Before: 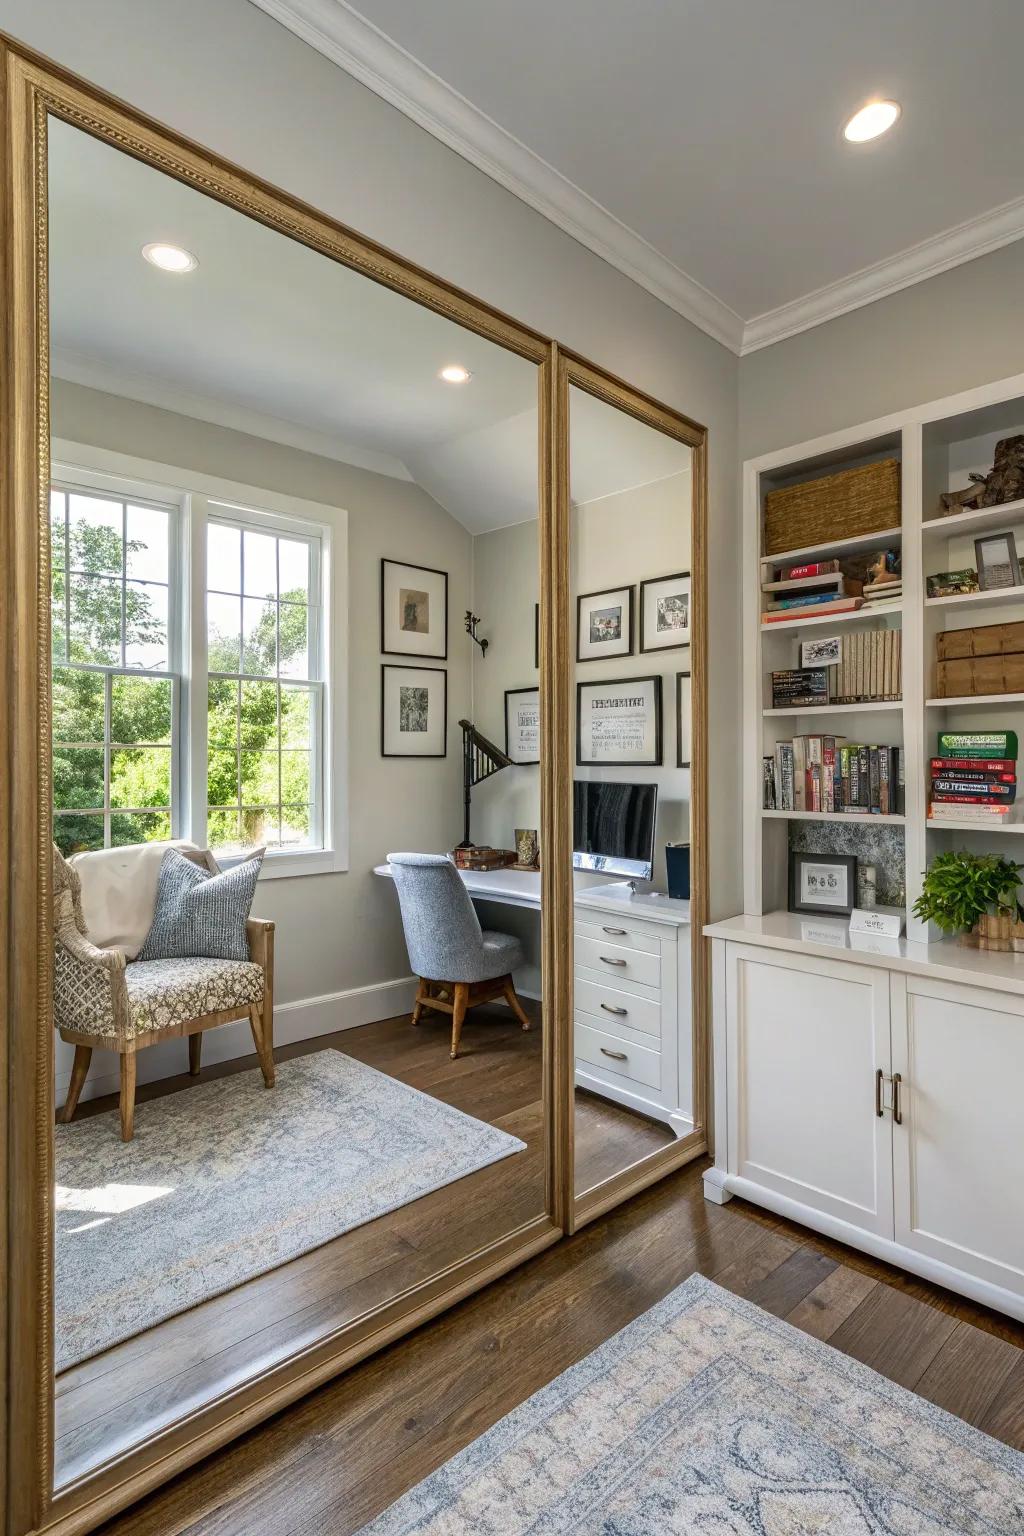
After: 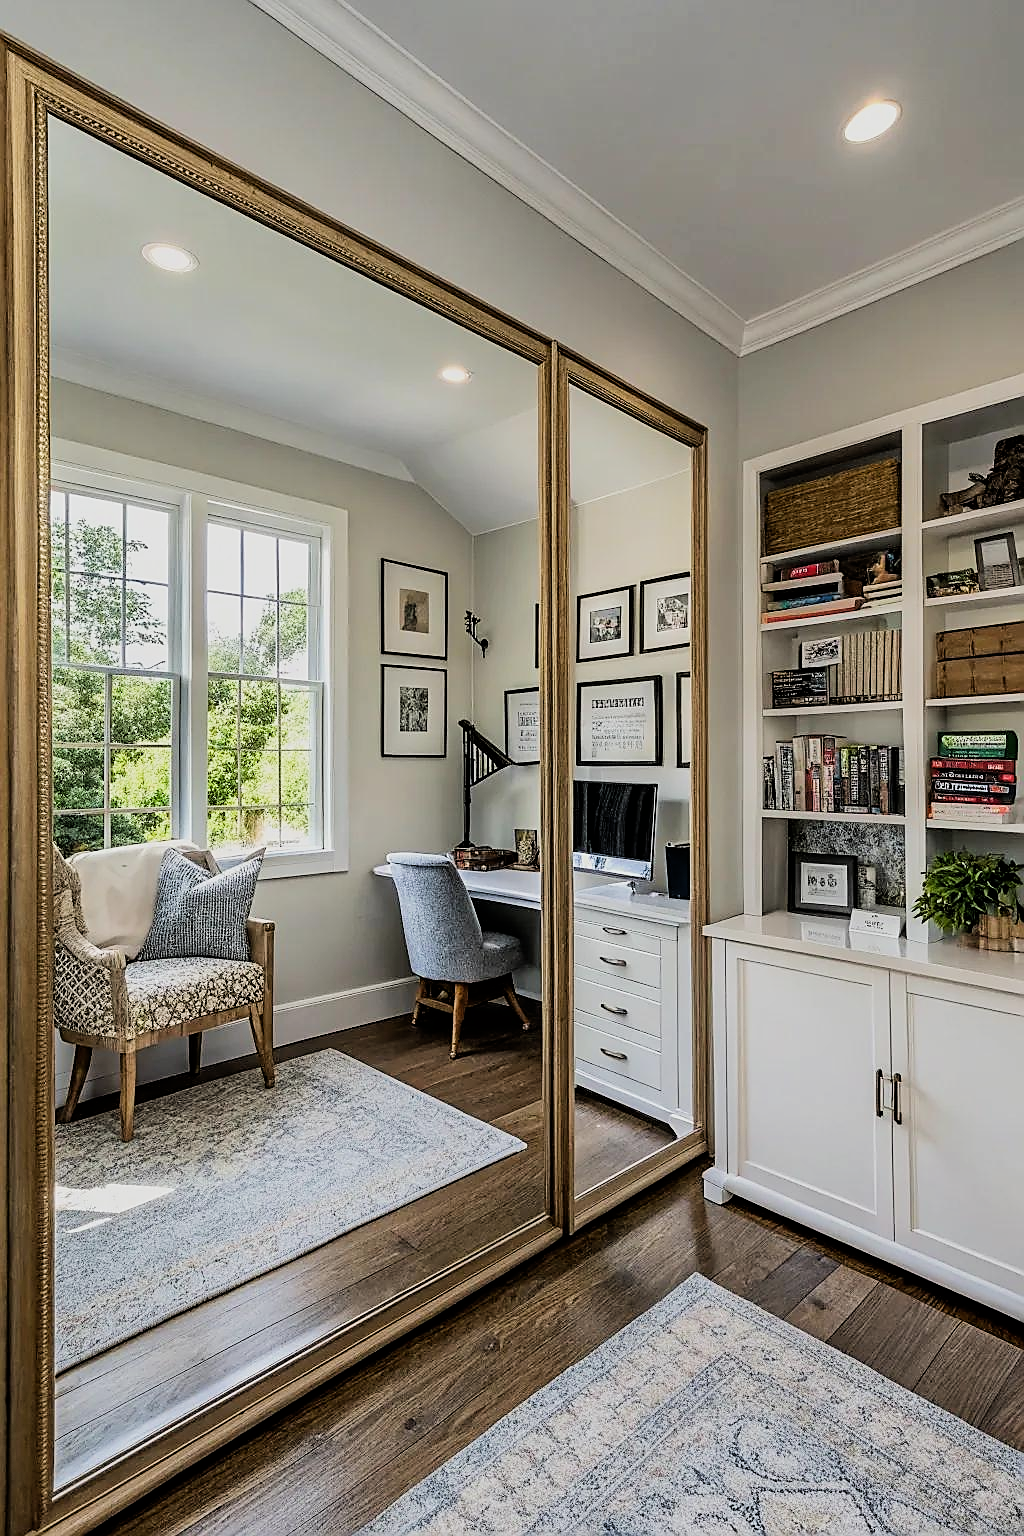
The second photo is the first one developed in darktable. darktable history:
filmic rgb: black relative exposure -5 EV, hardness 2.88, contrast 1.3
shadows and highlights: radius 125.46, shadows 30.51, highlights -30.51, low approximation 0.01, soften with gaussian
sharpen: radius 1.4, amount 1.25, threshold 0.7
